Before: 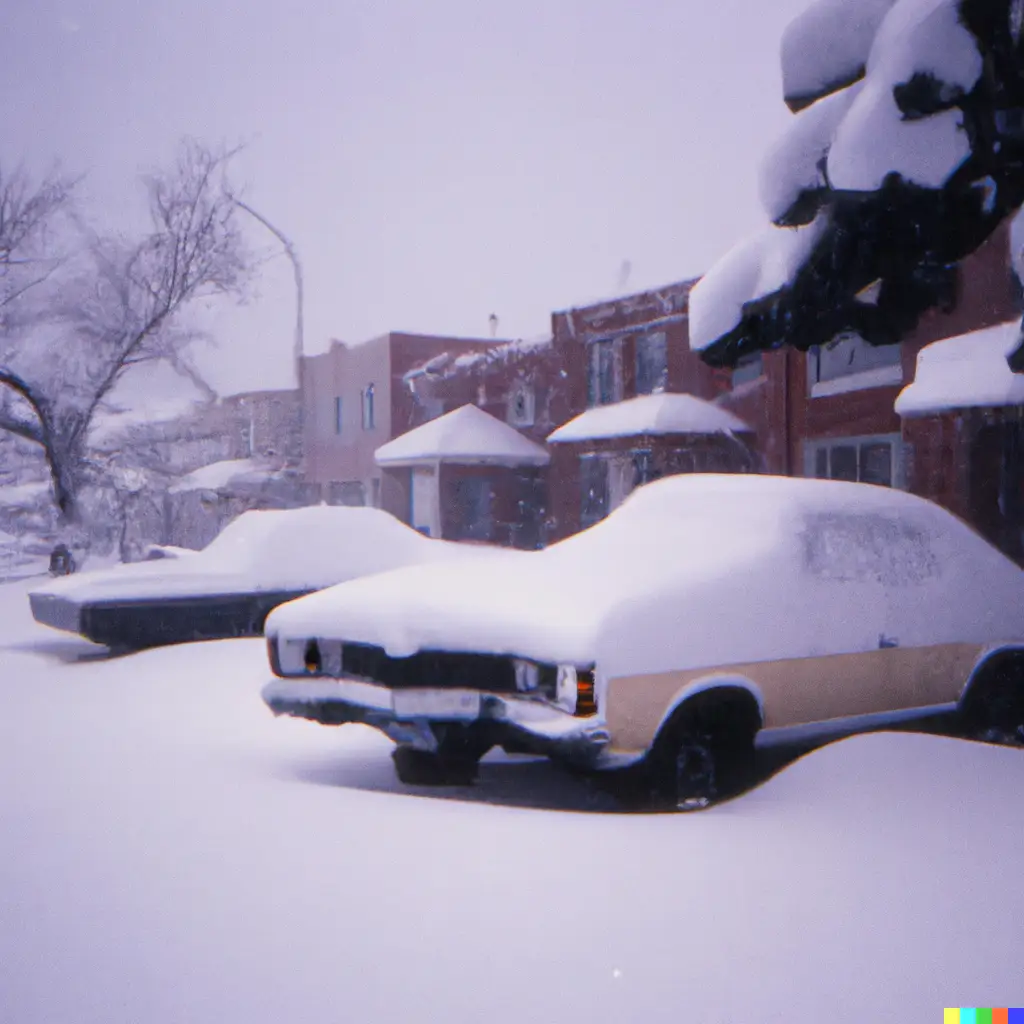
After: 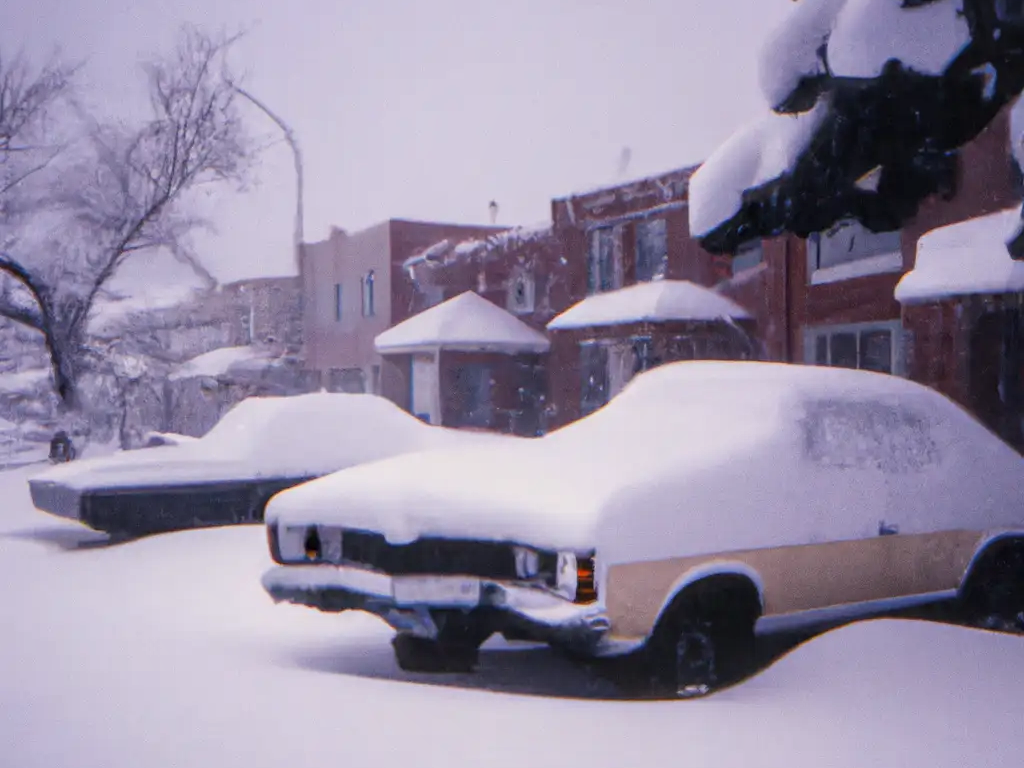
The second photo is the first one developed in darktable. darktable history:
local contrast: on, module defaults
crop: top 11.038%, bottom 13.962%
white balance: red 1.009, blue 0.985
